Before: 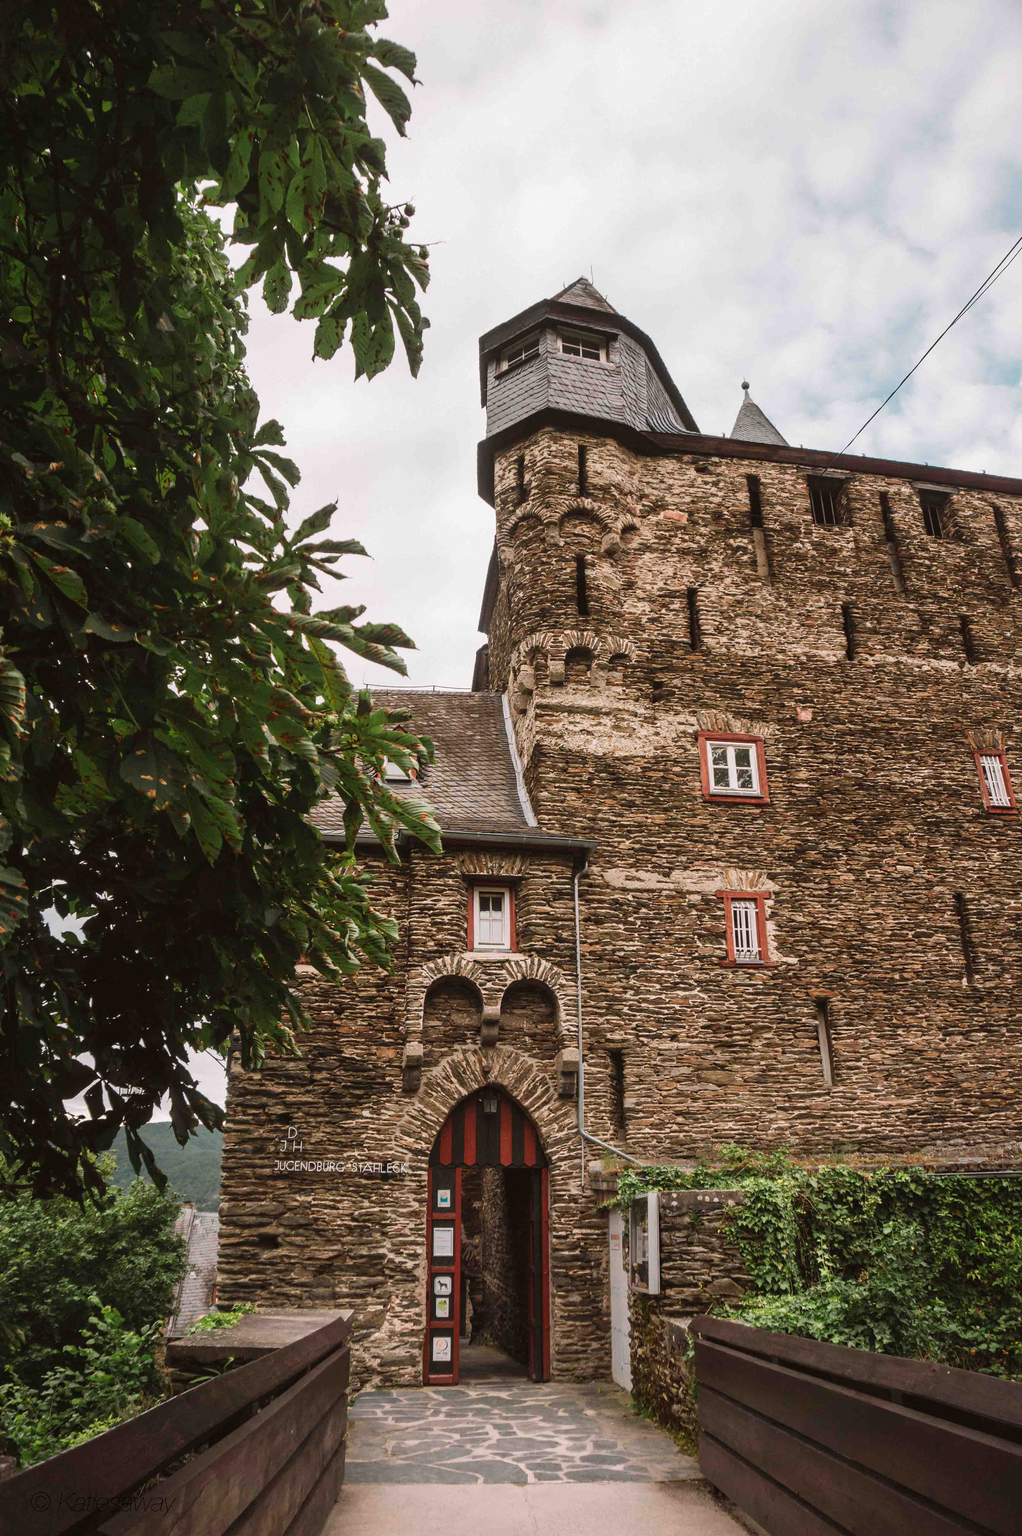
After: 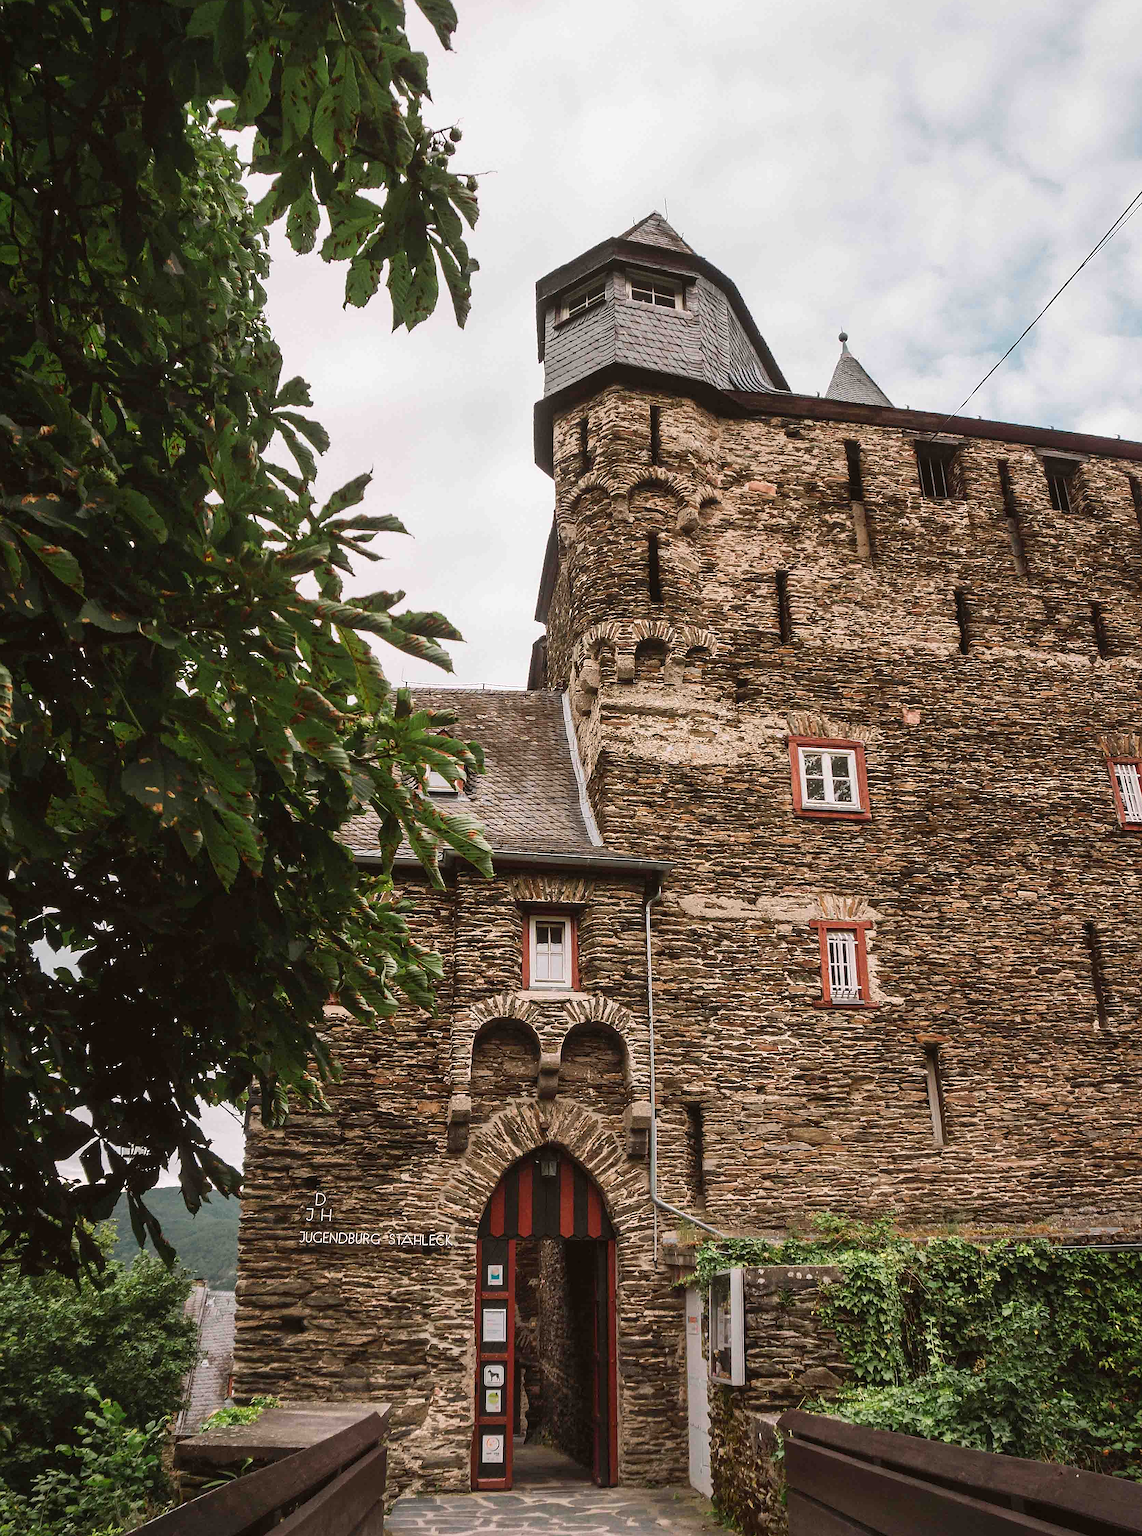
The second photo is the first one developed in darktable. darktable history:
crop: left 1.507%, top 6.107%, right 1.648%, bottom 7.198%
sharpen: radius 1.376, amount 1.241, threshold 0.721
